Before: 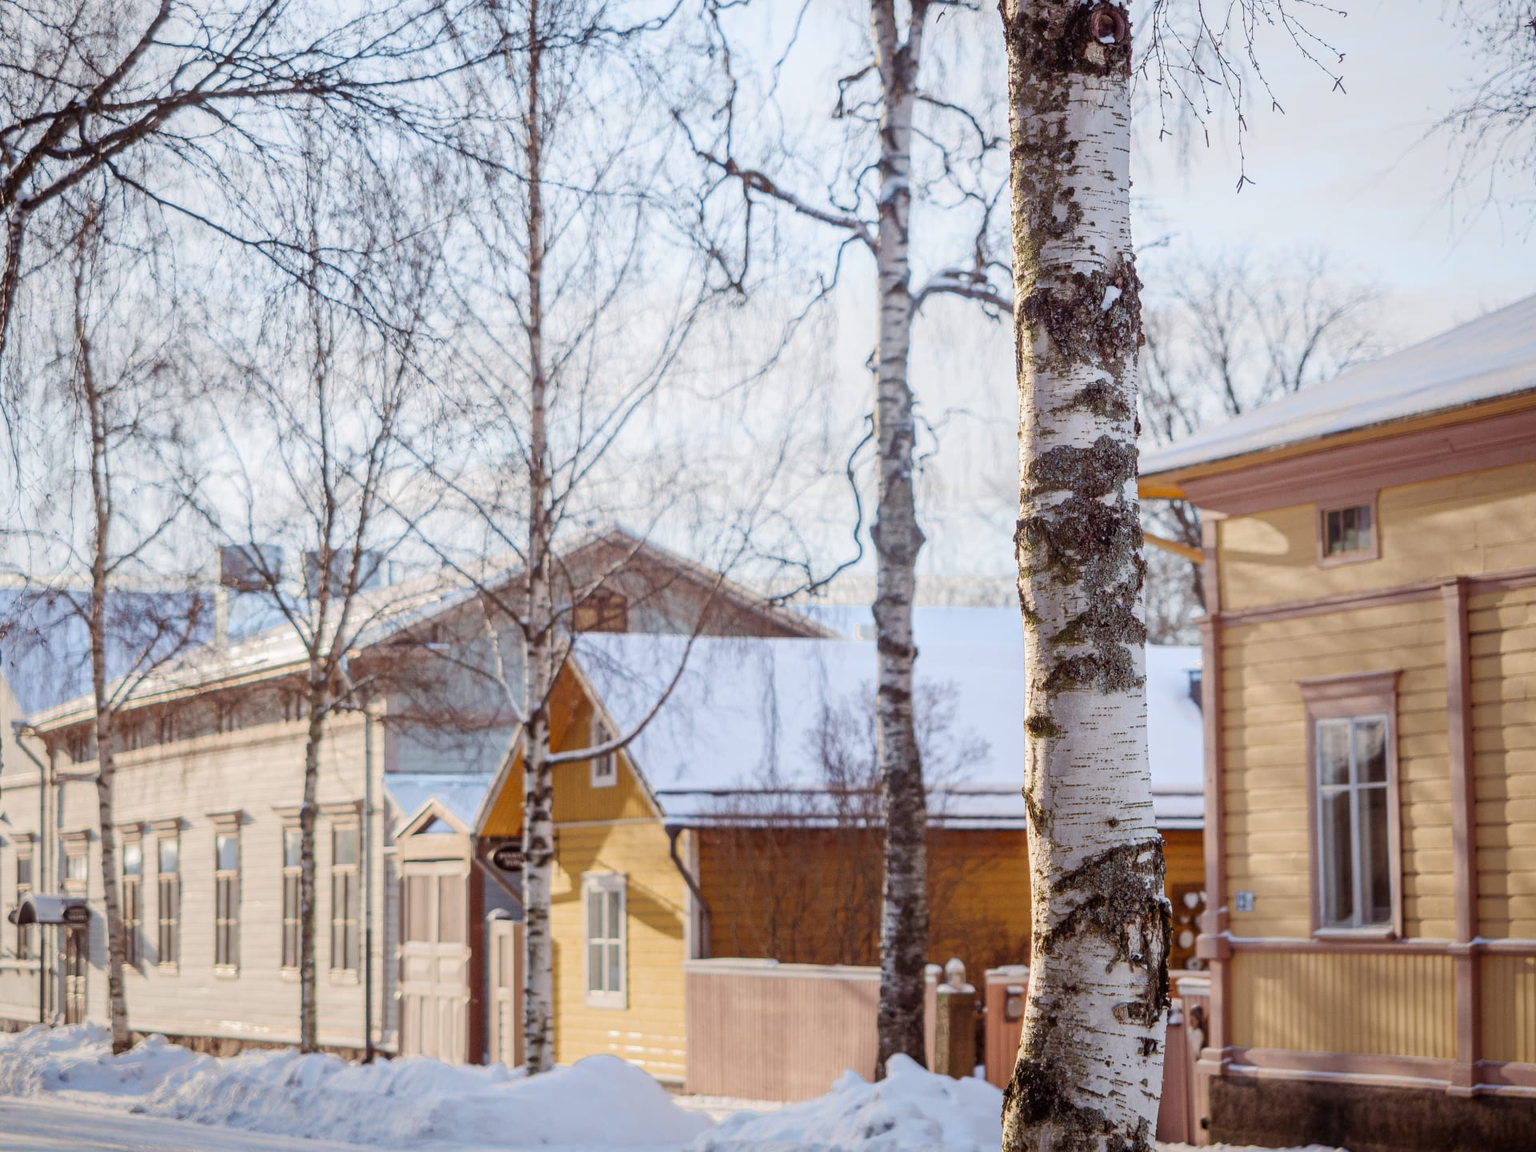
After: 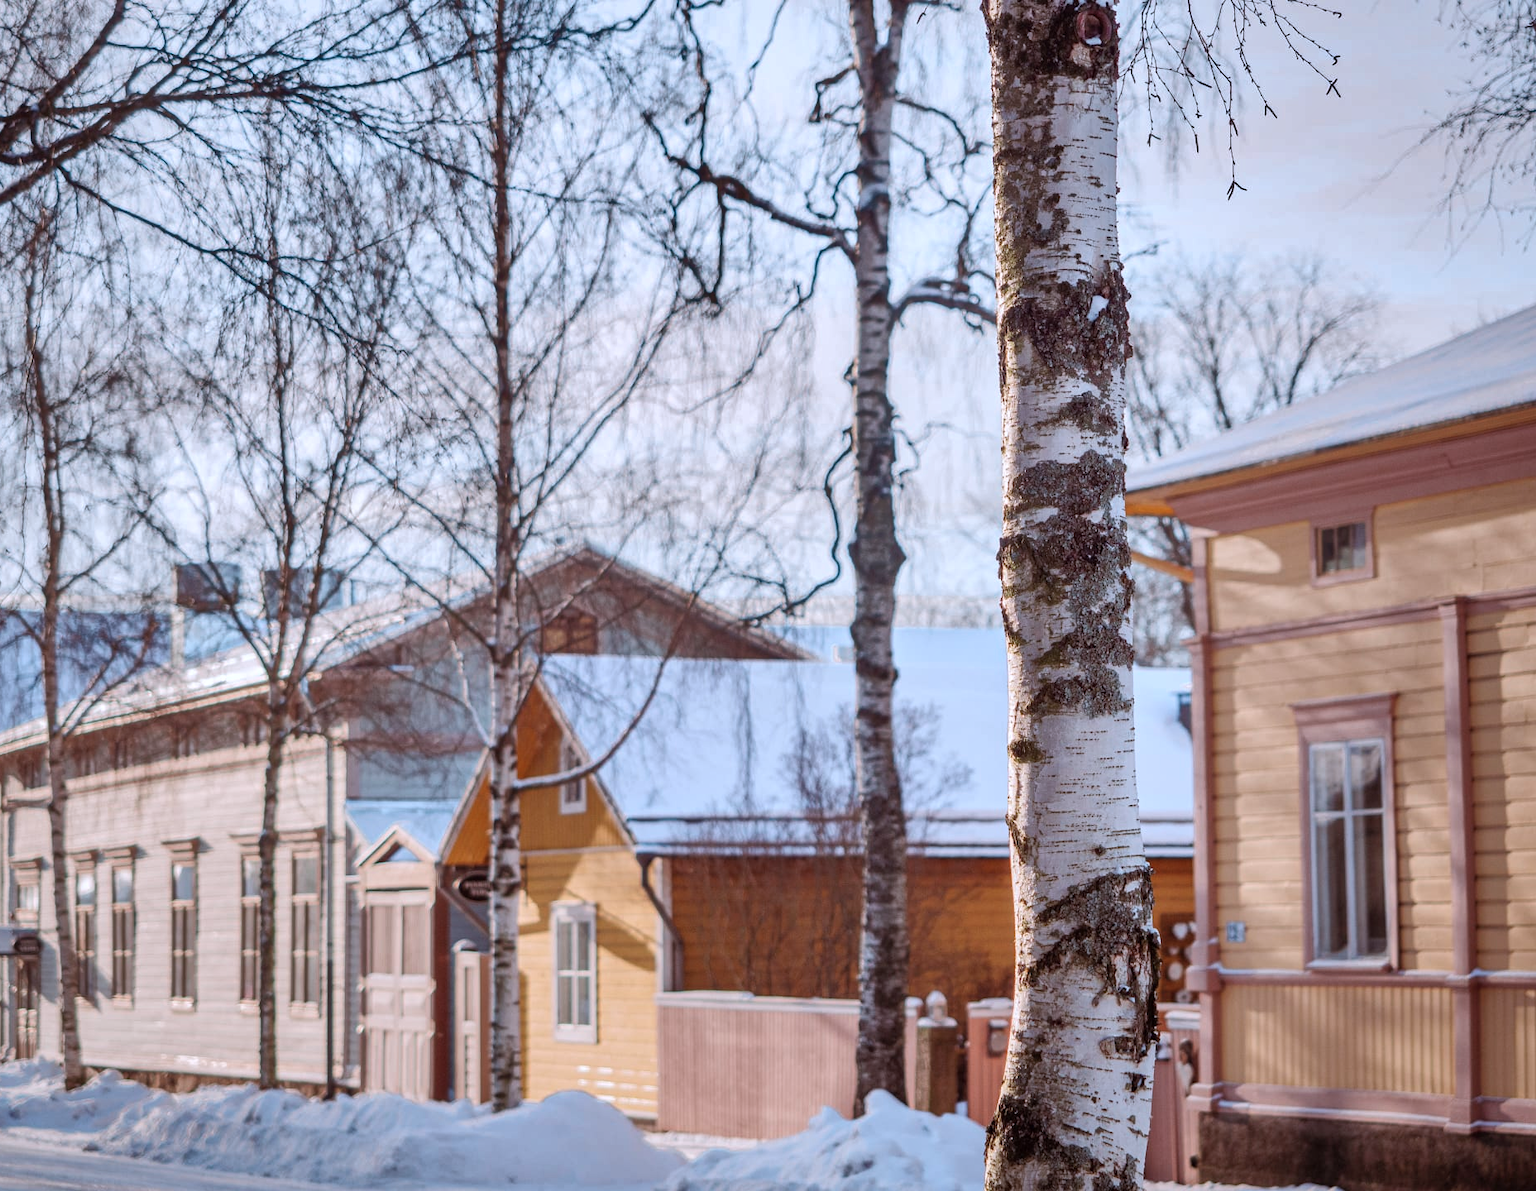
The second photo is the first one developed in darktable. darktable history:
color correction: highlights a* -9.35, highlights b* -23.15
crop and rotate: left 3.238%
white balance: red 1.127, blue 0.943
shadows and highlights: radius 118.69, shadows 42.21, highlights -61.56, soften with gaussian
